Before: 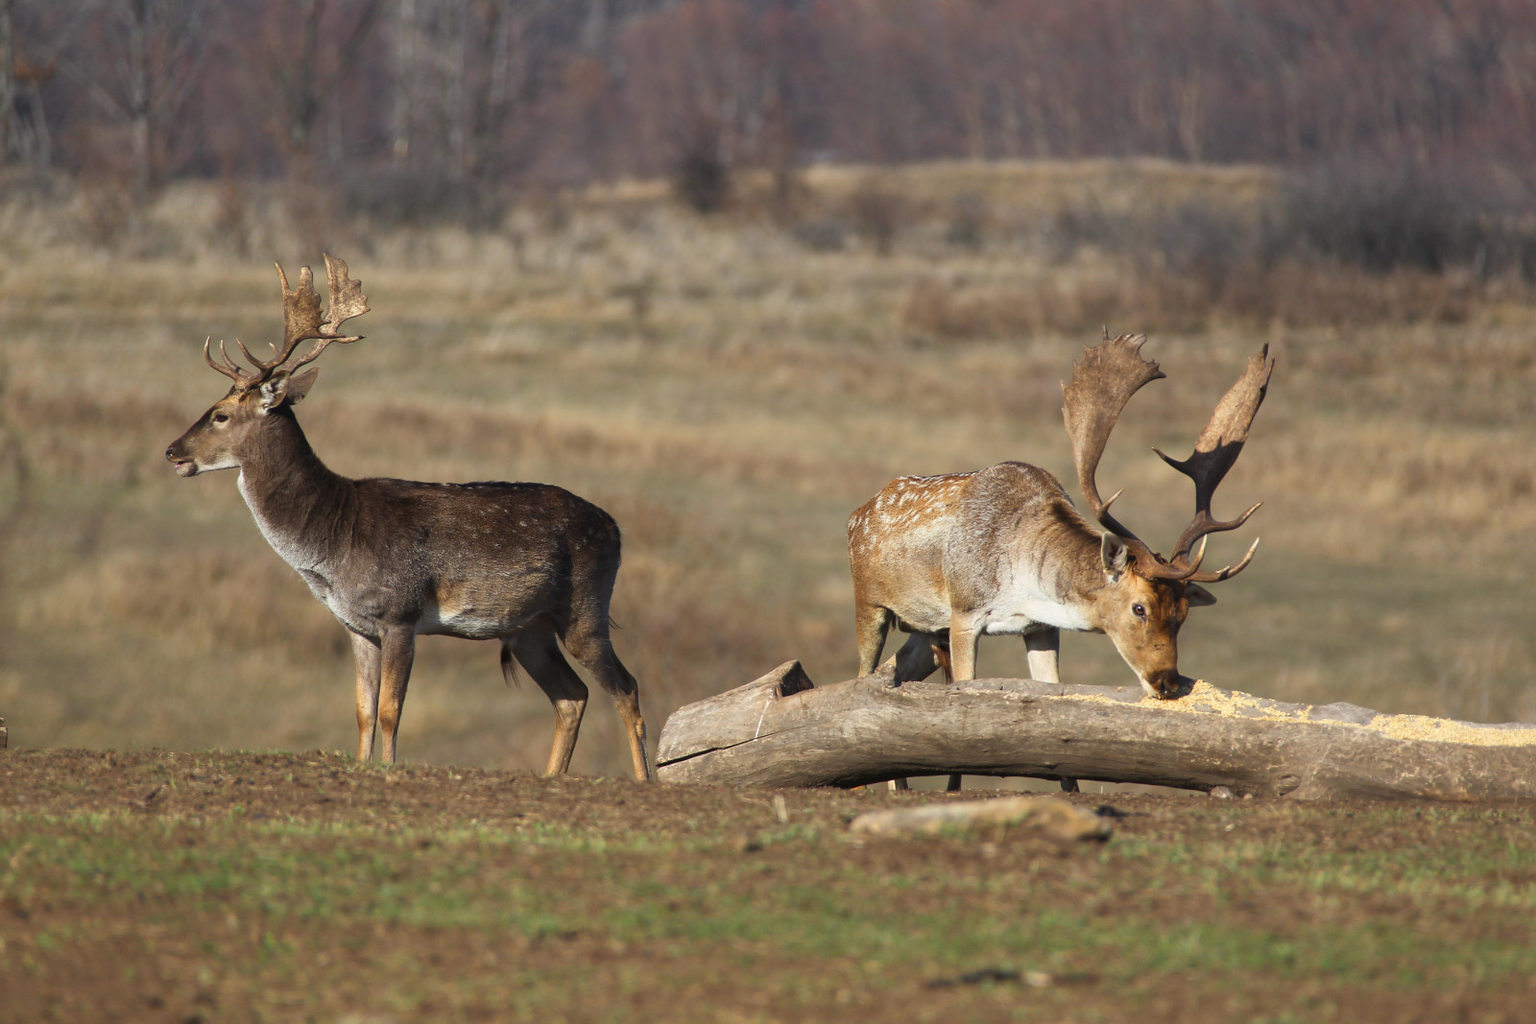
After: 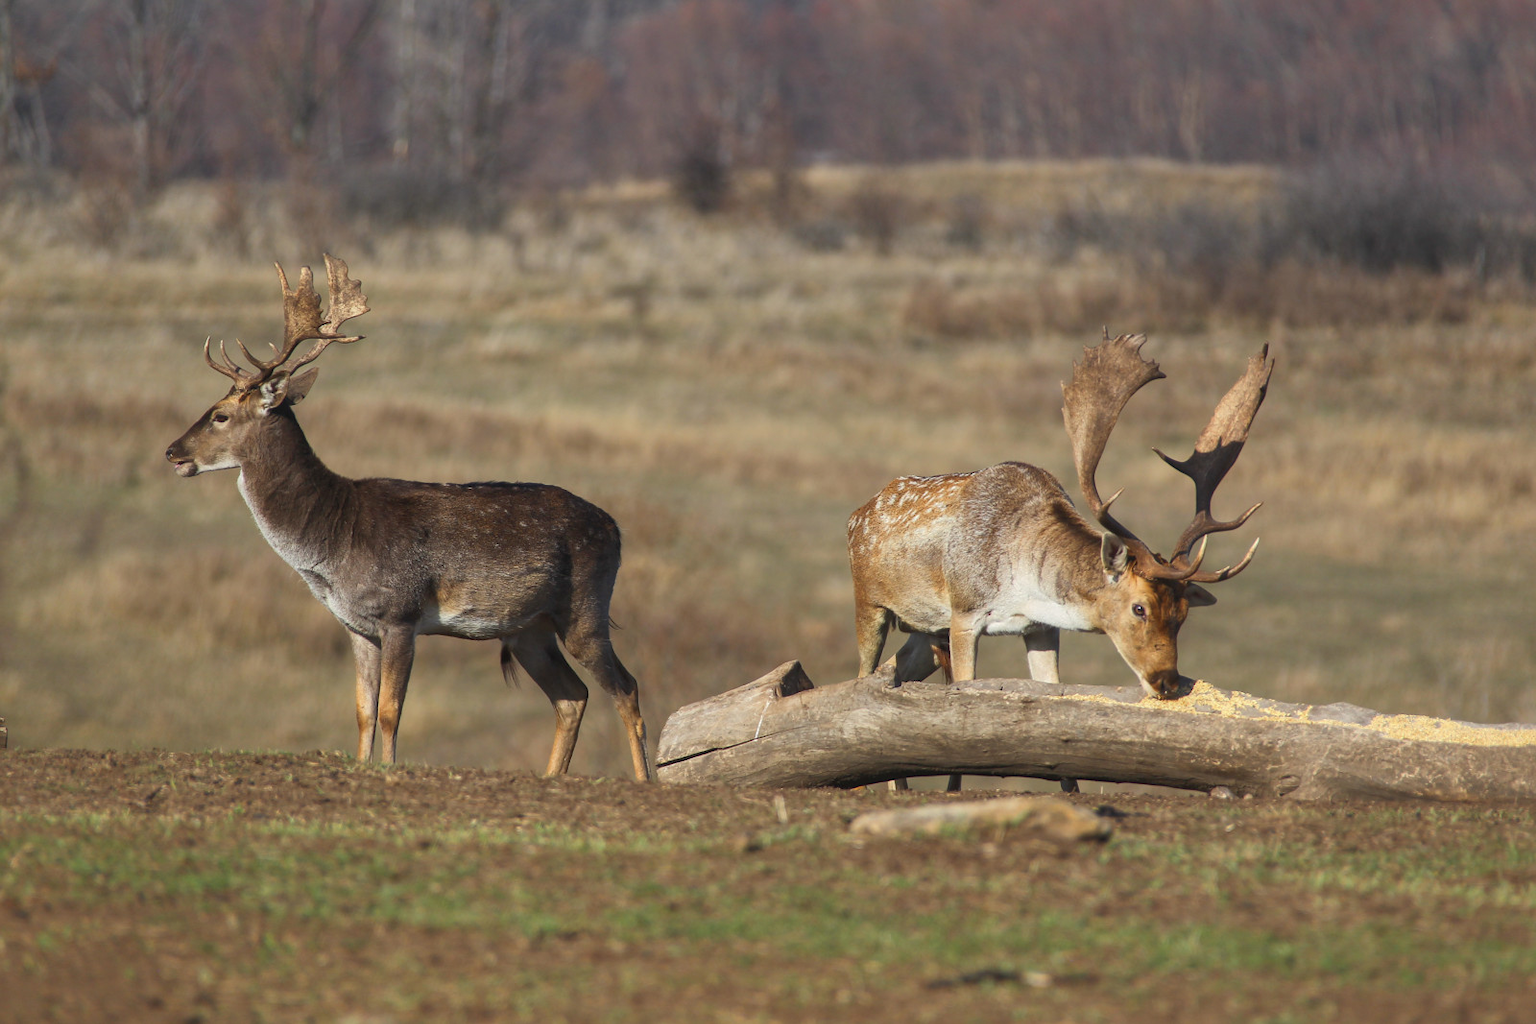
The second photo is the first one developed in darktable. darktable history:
shadows and highlights: on, module defaults
local contrast: detail 109%
